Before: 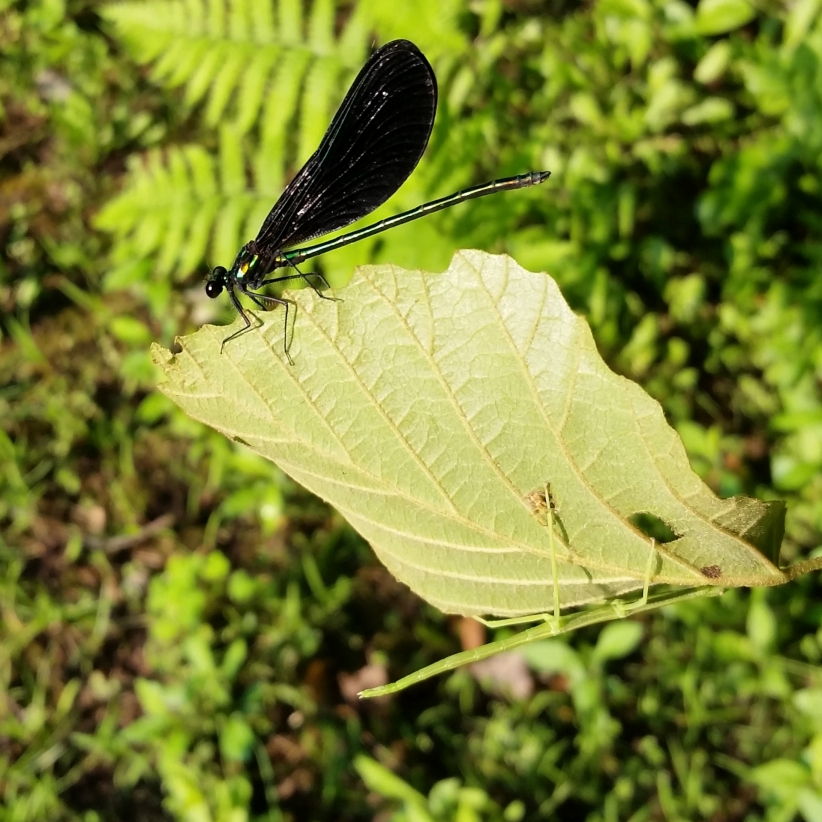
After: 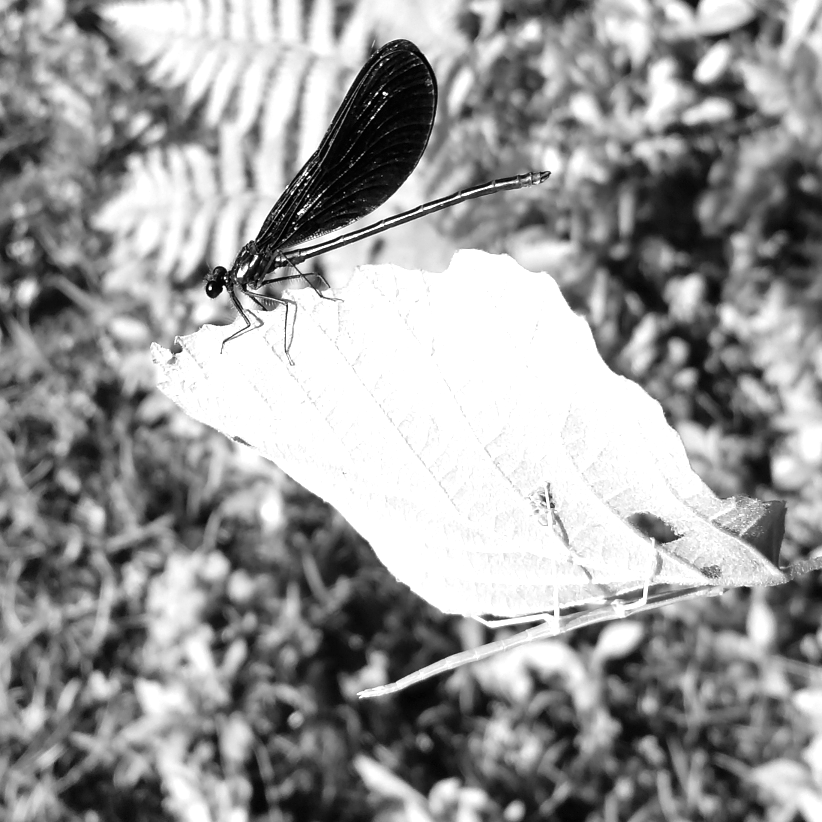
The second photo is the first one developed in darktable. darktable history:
contrast equalizer: octaves 7, y [[0.5 ×4, 0.525, 0.667], [0.5 ×6], [0.5 ×6], [0 ×4, 0.042, 0], [0, 0, 0.004, 0.1, 0.191, 0.131]], mix 0.743
exposure: black level correction 0, exposure 1.102 EV, compensate highlight preservation false
color calibration: output gray [0.21, 0.42, 0.37, 0], illuminant as shot in camera, x 0.358, y 0.373, temperature 4628.91 K
